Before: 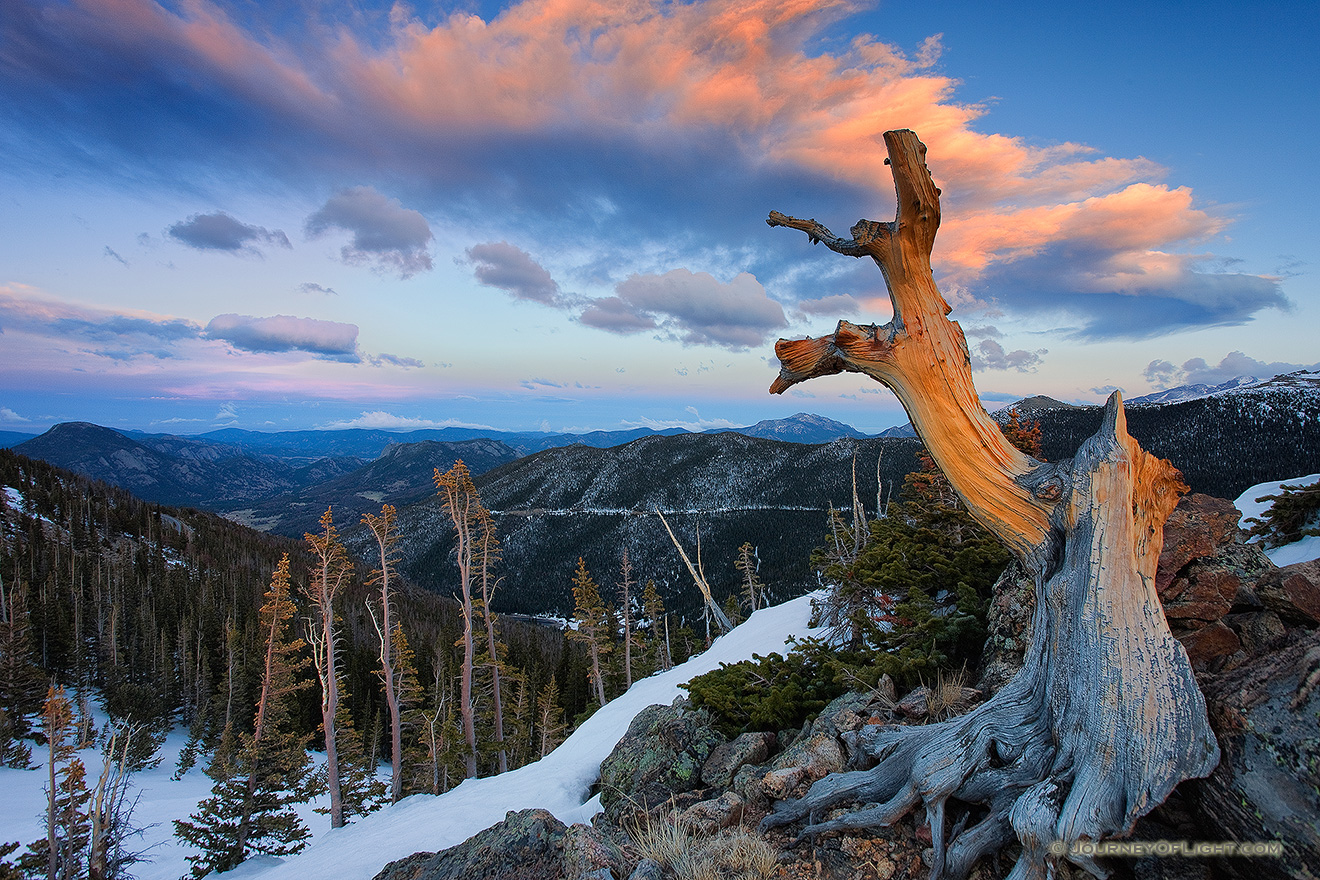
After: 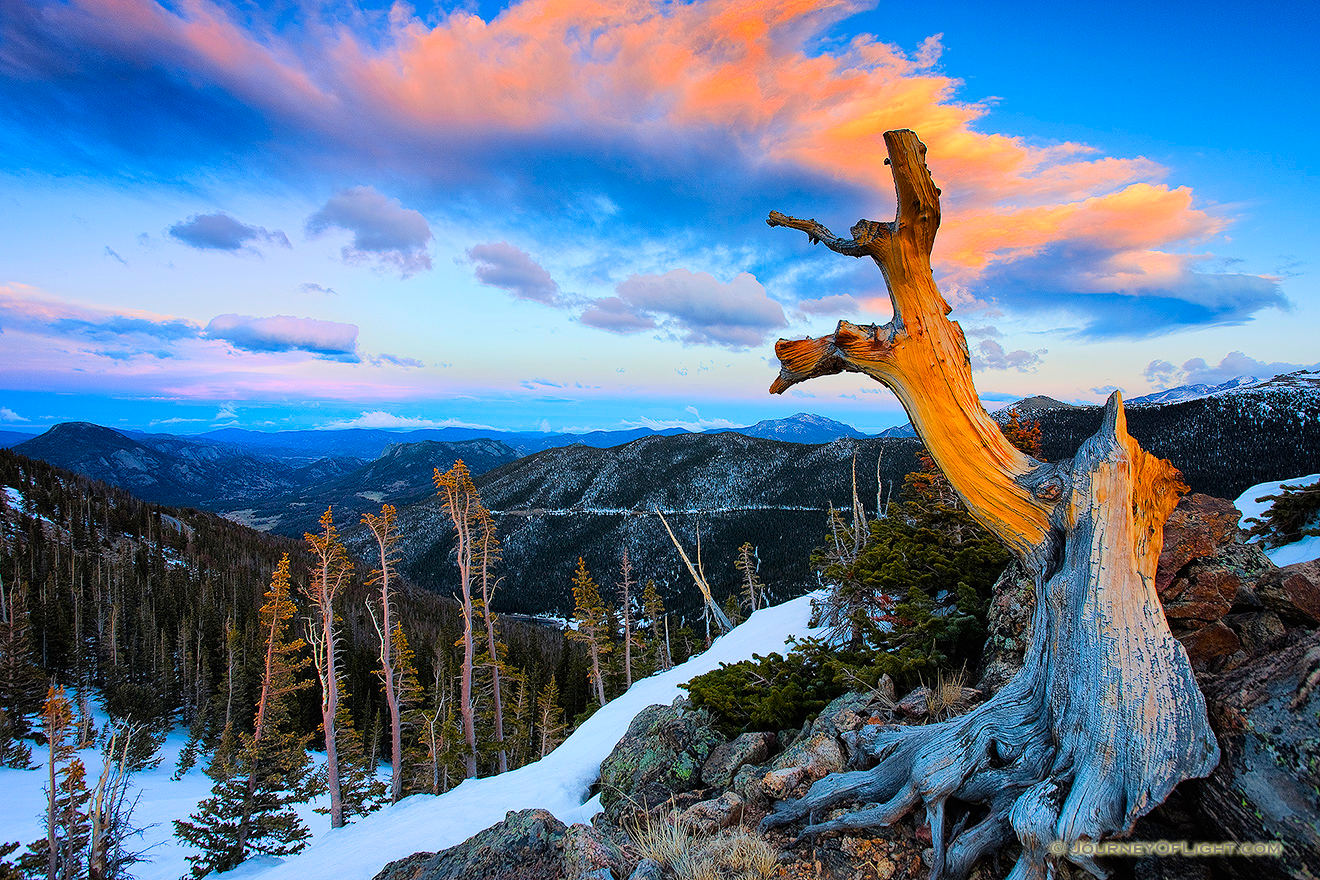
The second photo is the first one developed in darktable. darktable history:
tone curve: curves: ch0 [(0, 0) (0.004, 0.001) (0.133, 0.112) (0.325, 0.362) (0.832, 0.893) (1, 1)], color space Lab, linked channels, preserve colors none
color balance rgb: linear chroma grading › global chroma 15%, perceptual saturation grading › global saturation 30%
